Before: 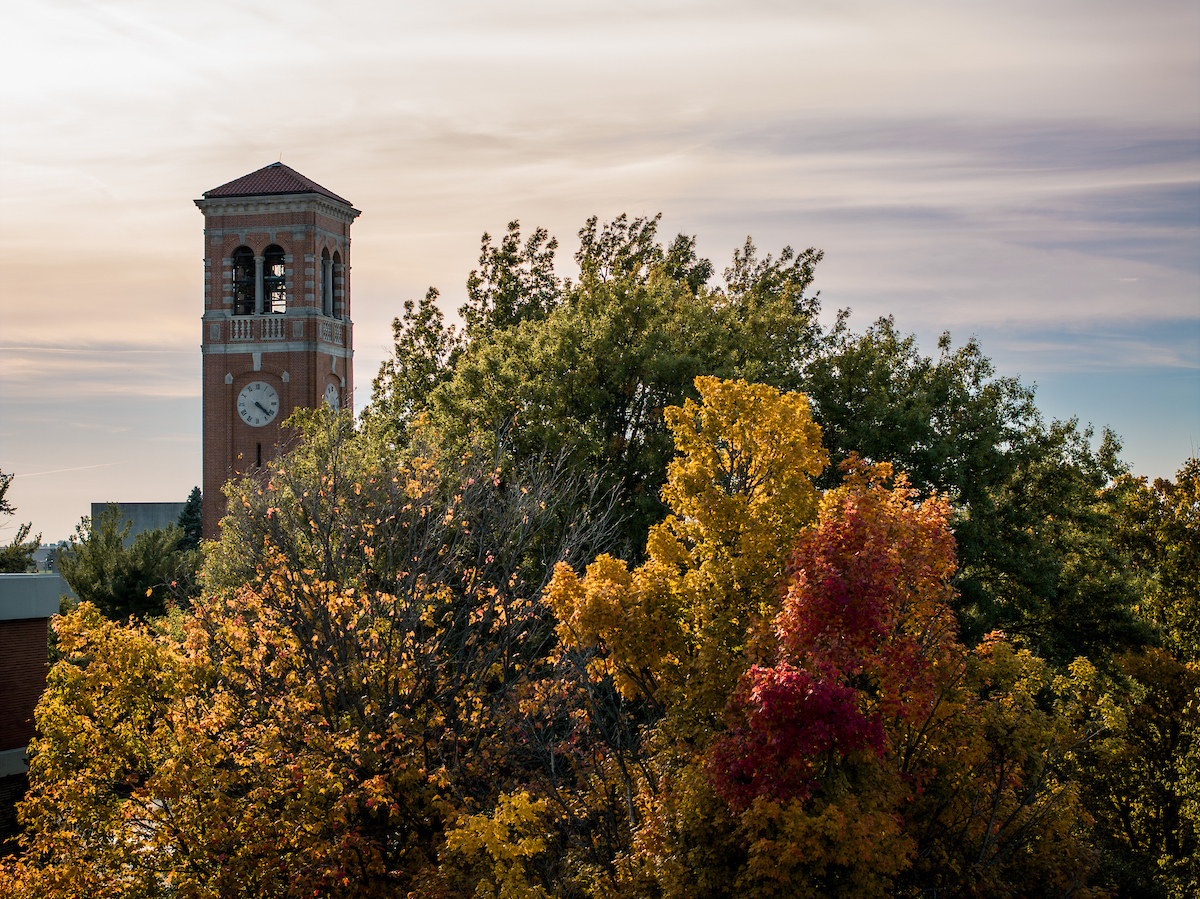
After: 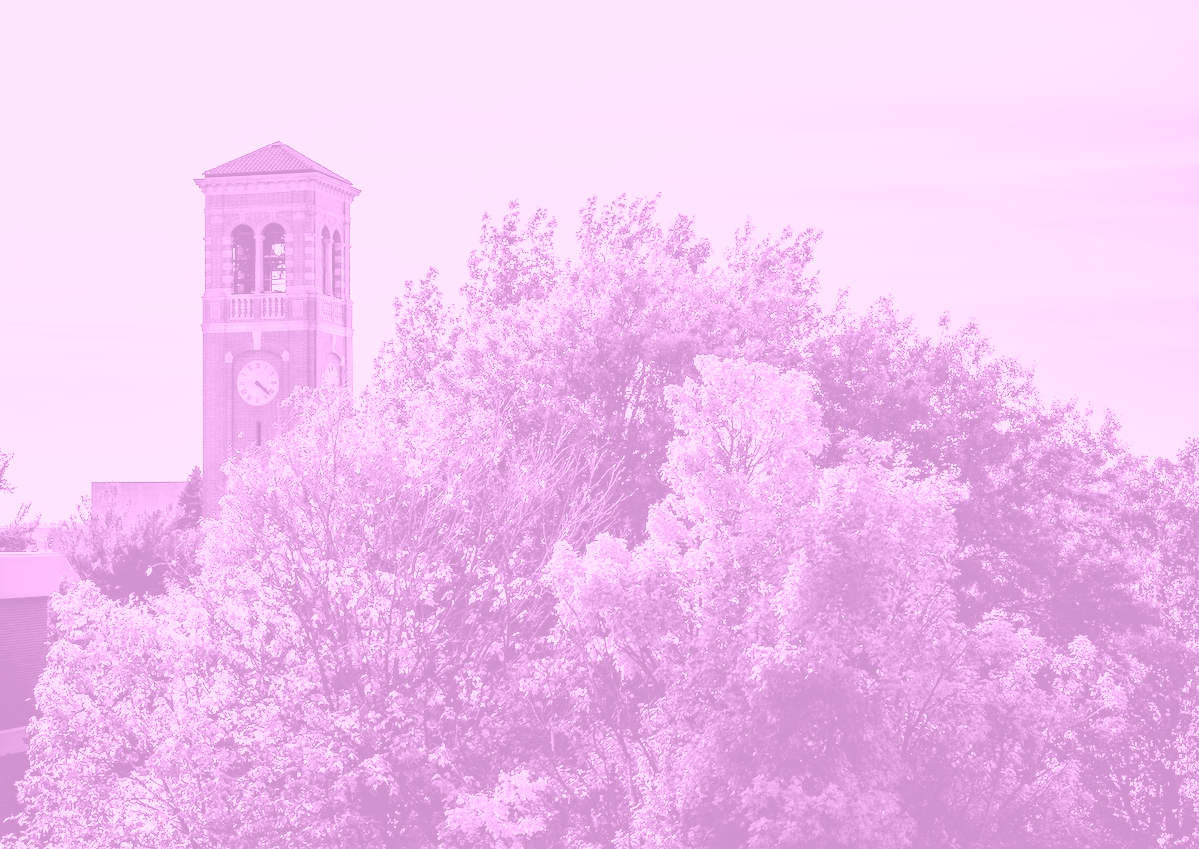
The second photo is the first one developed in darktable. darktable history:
base curve: curves: ch0 [(0, 0) (0.012, 0.01) (0.073, 0.168) (0.31, 0.711) (0.645, 0.957) (1, 1)], preserve colors none
crop and rotate: top 2.479%, bottom 3.018%
colorize: hue 331.2°, saturation 75%, source mix 30.28%, lightness 70.52%, version 1
